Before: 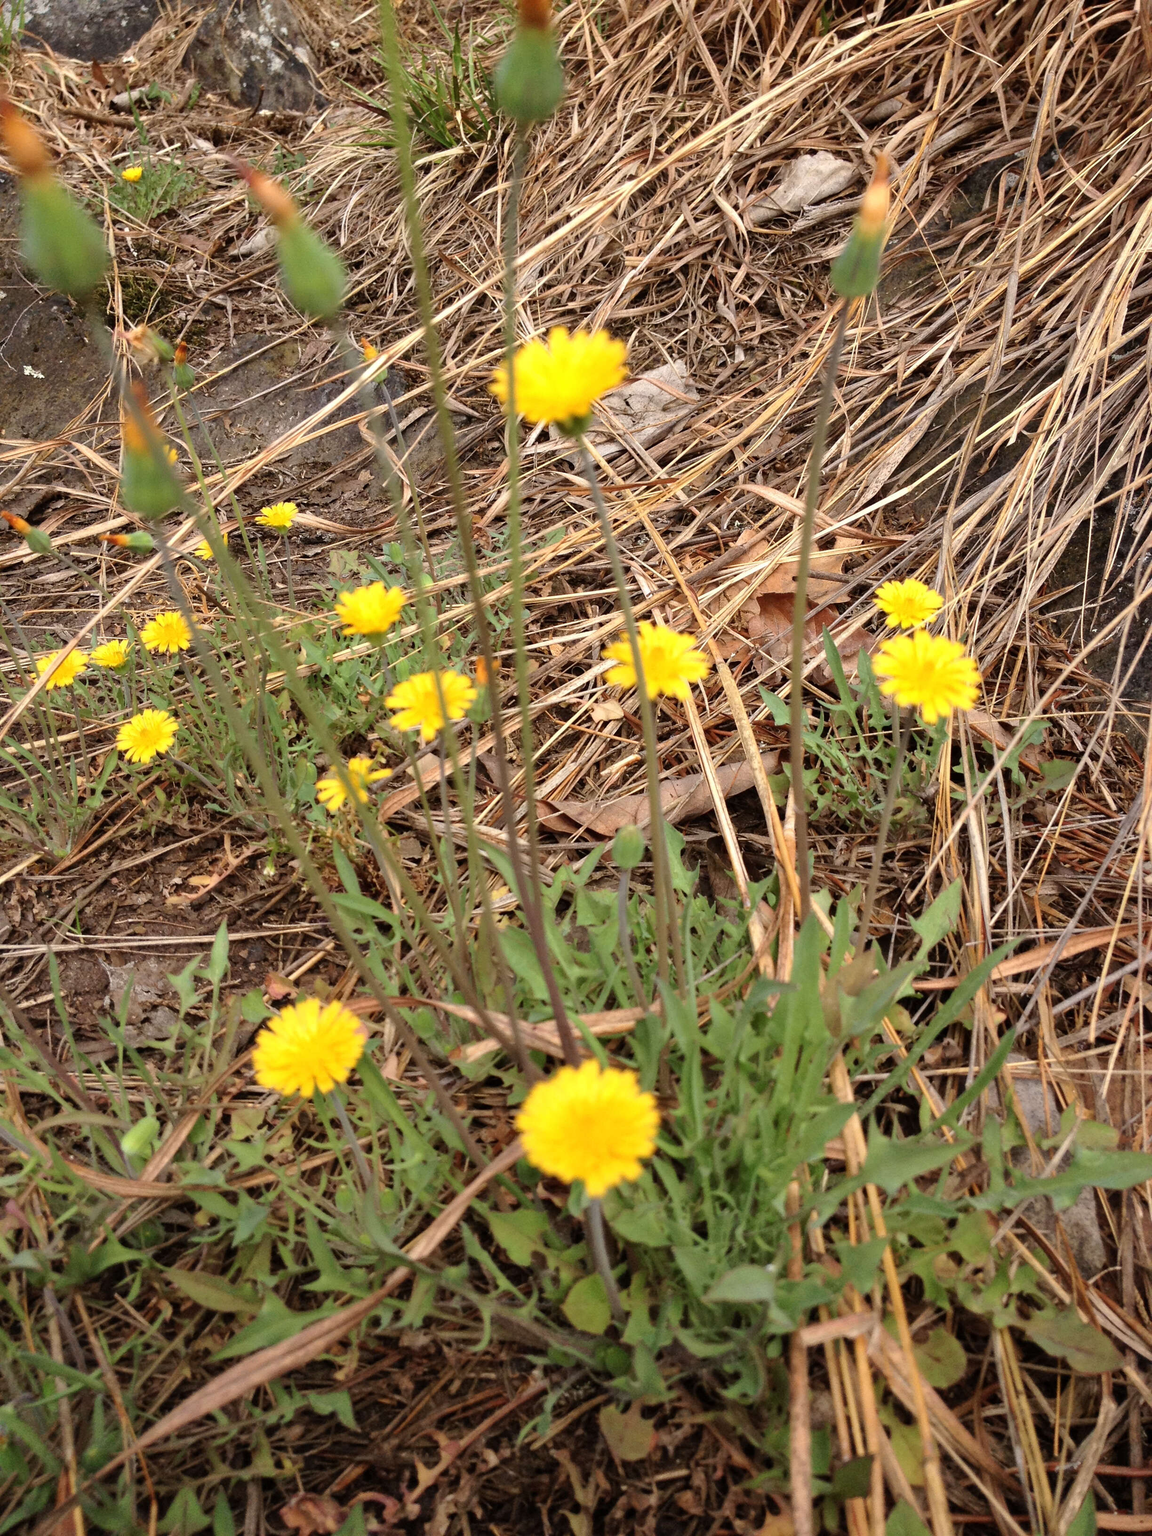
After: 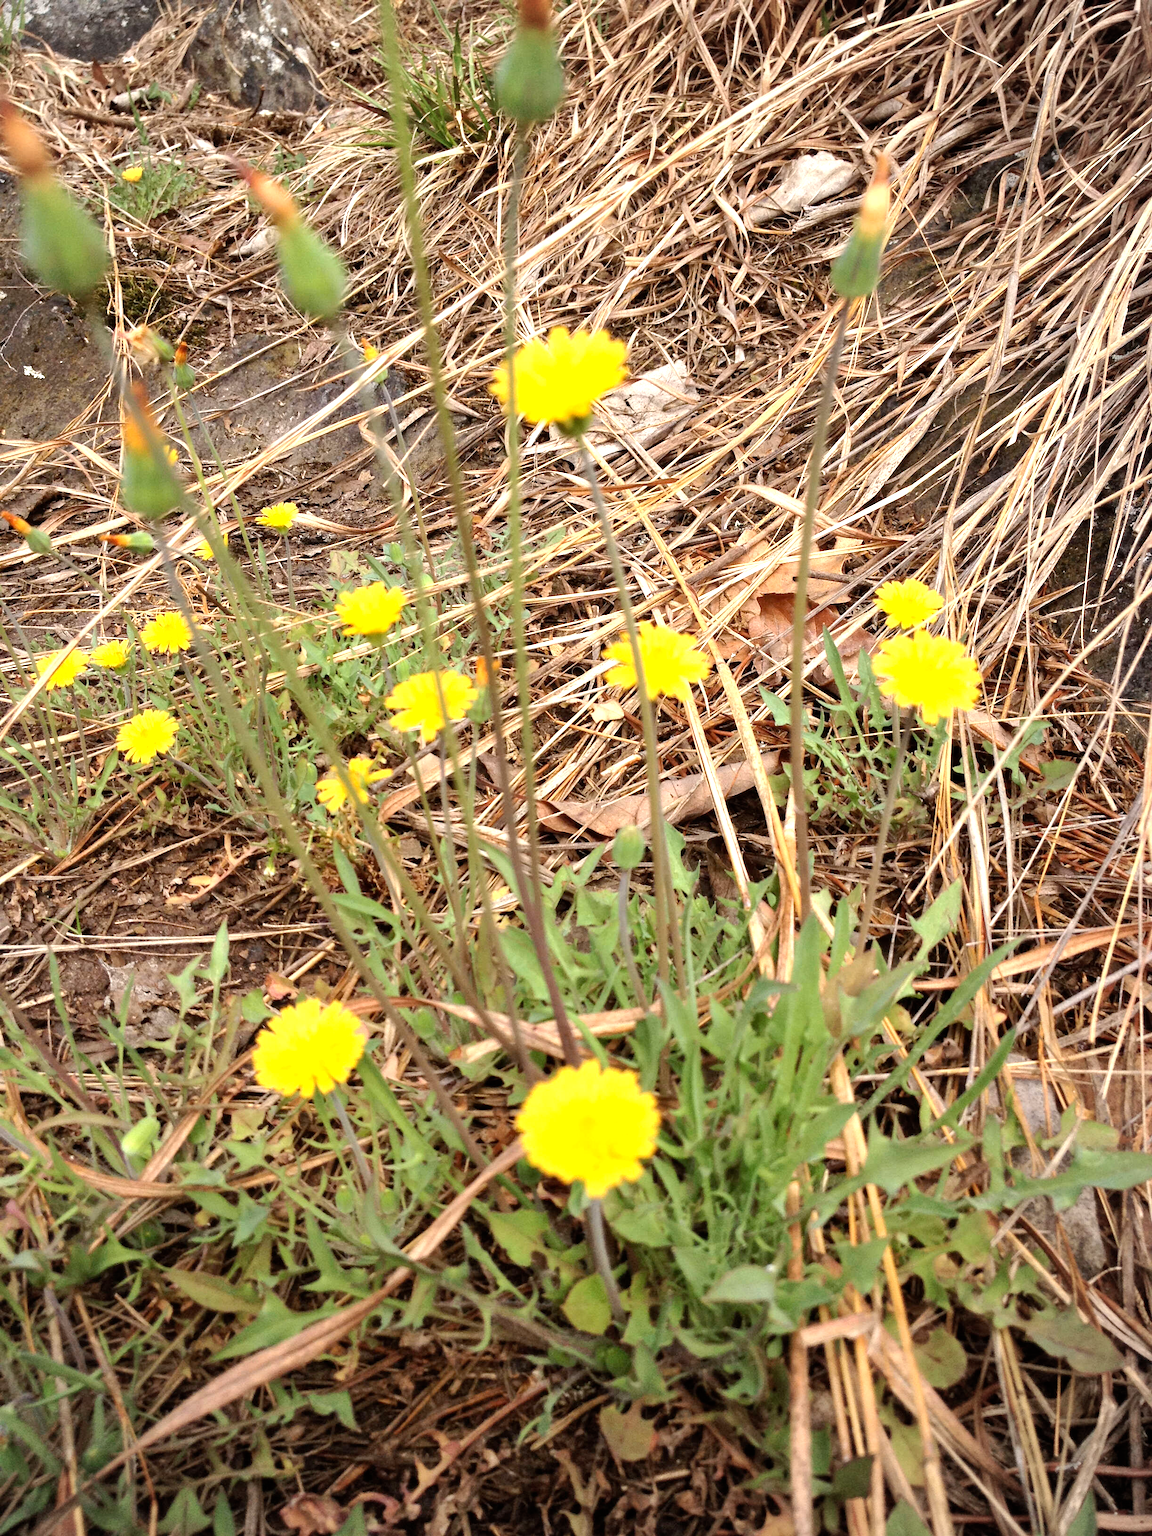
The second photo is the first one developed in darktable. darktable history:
vignetting: fall-off radius 62.8%, brightness -0.208, center (-0.147, 0.014)
exposure: black level correction 0, exposure 0.697 EV, compensate highlight preservation false
